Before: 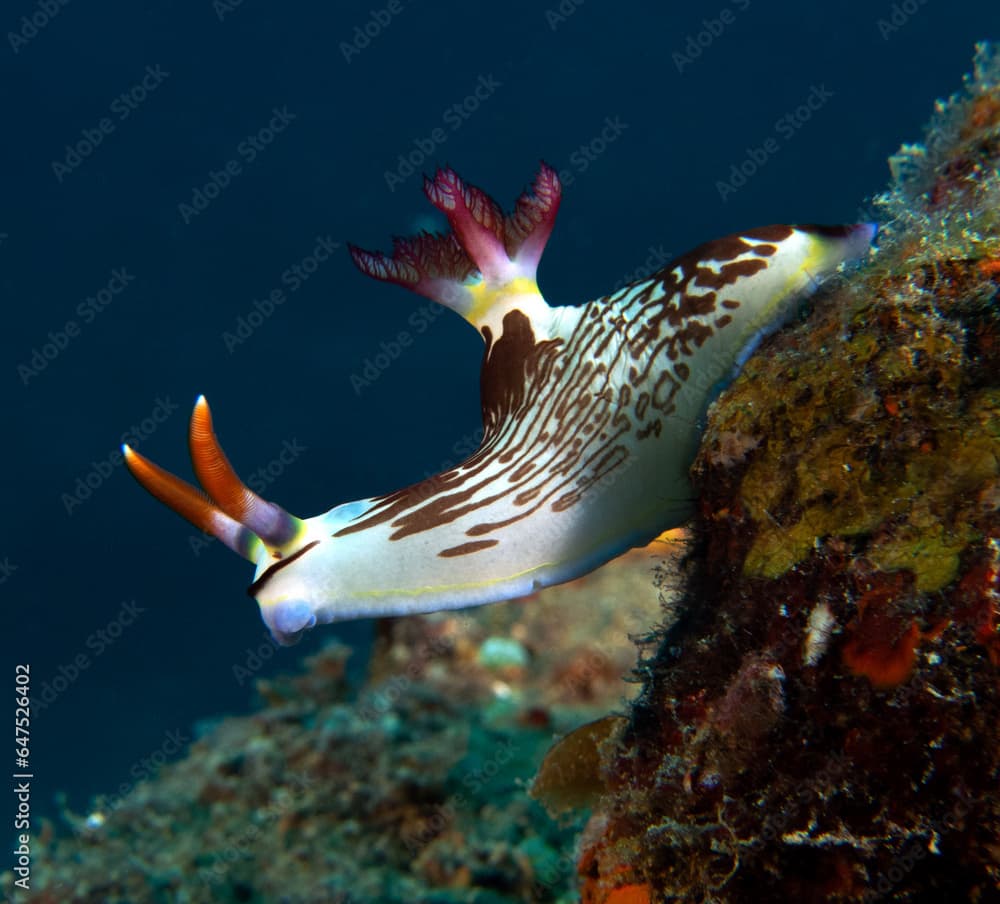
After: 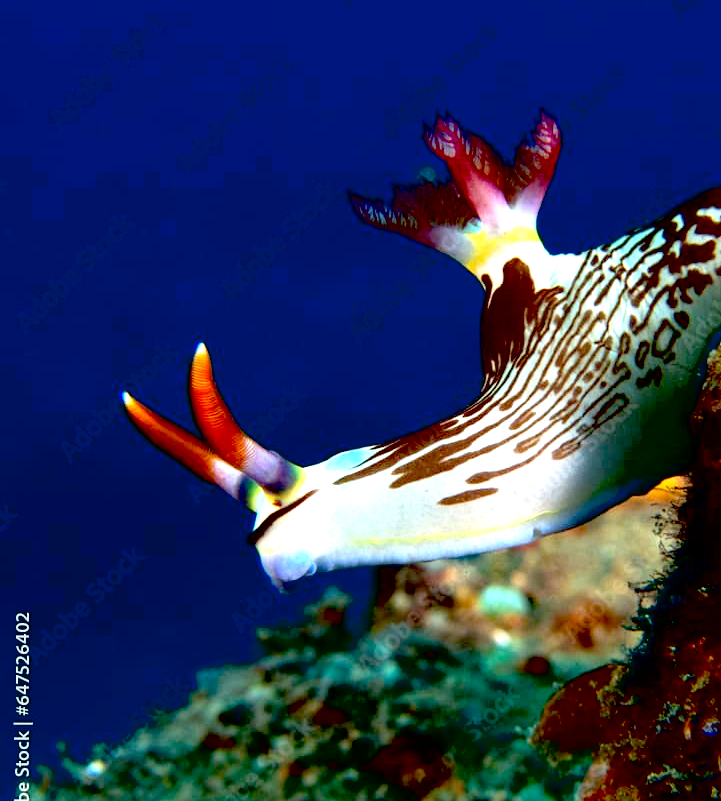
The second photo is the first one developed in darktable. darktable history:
contrast brightness saturation: contrast 0.052, brightness 0.064, saturation 0.007
exposure: black level correction 0.035, exposure 0.906 EV, compensate highlight preservation false
crop: top 5.776%, right 27.845%, bottom 5.585%
